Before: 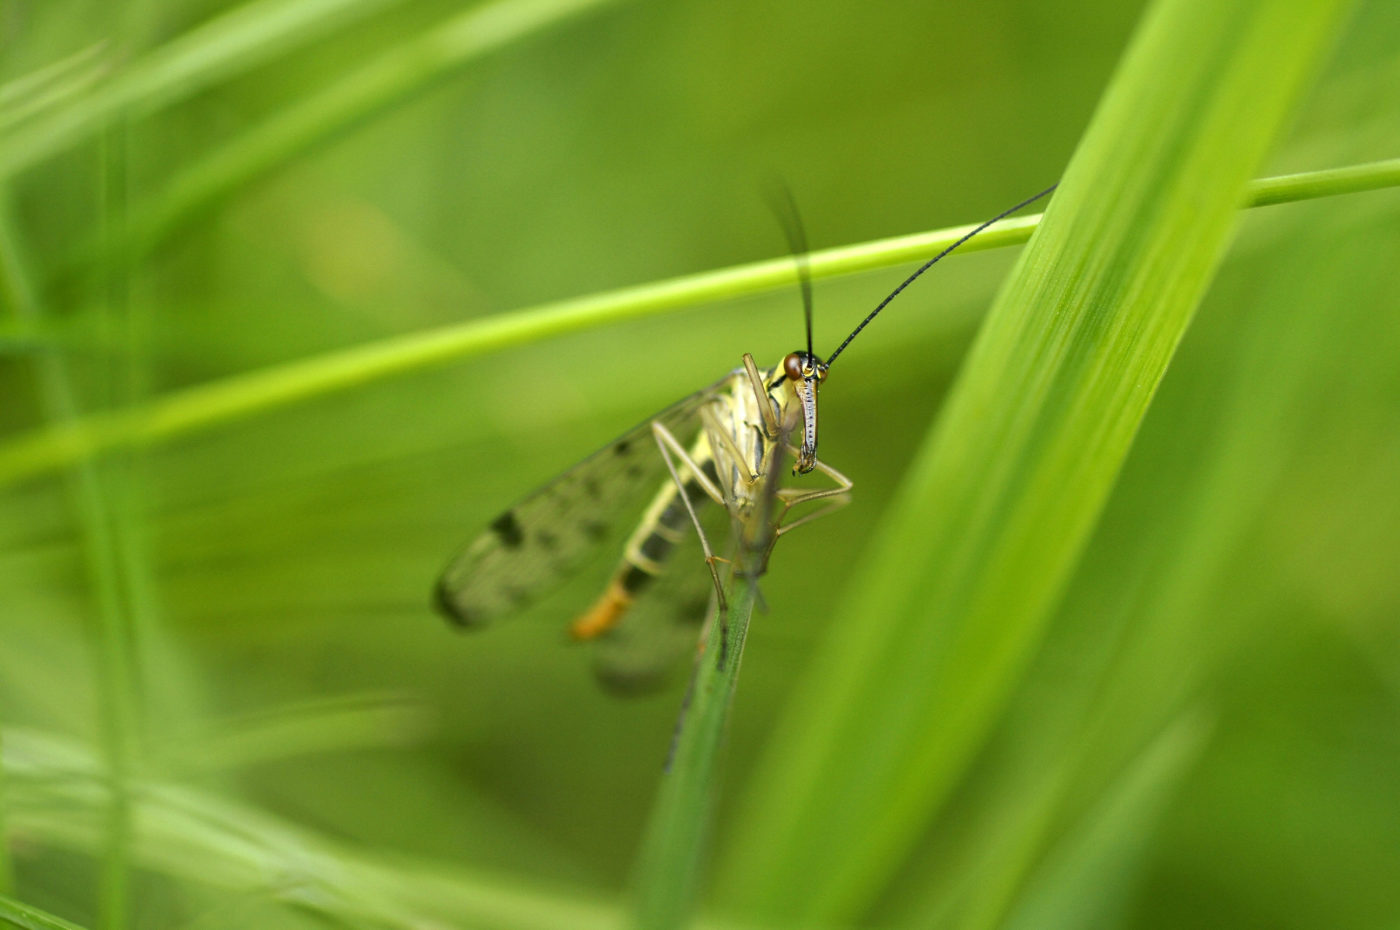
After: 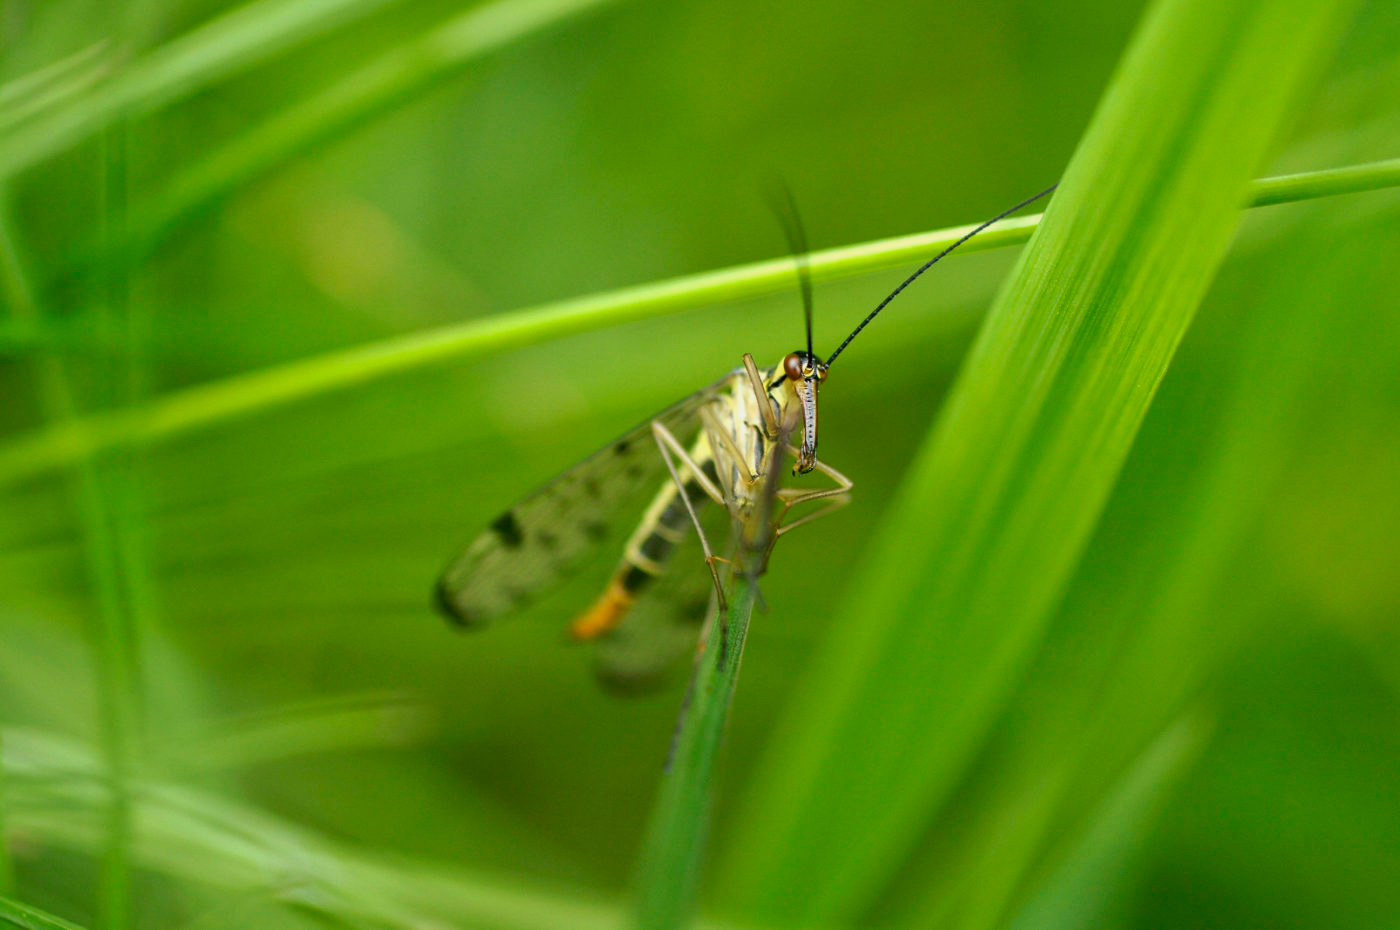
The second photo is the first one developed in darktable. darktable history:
exposure: black level correction 0.001, exposure -0.201 EV, compensate highlight preservation false
